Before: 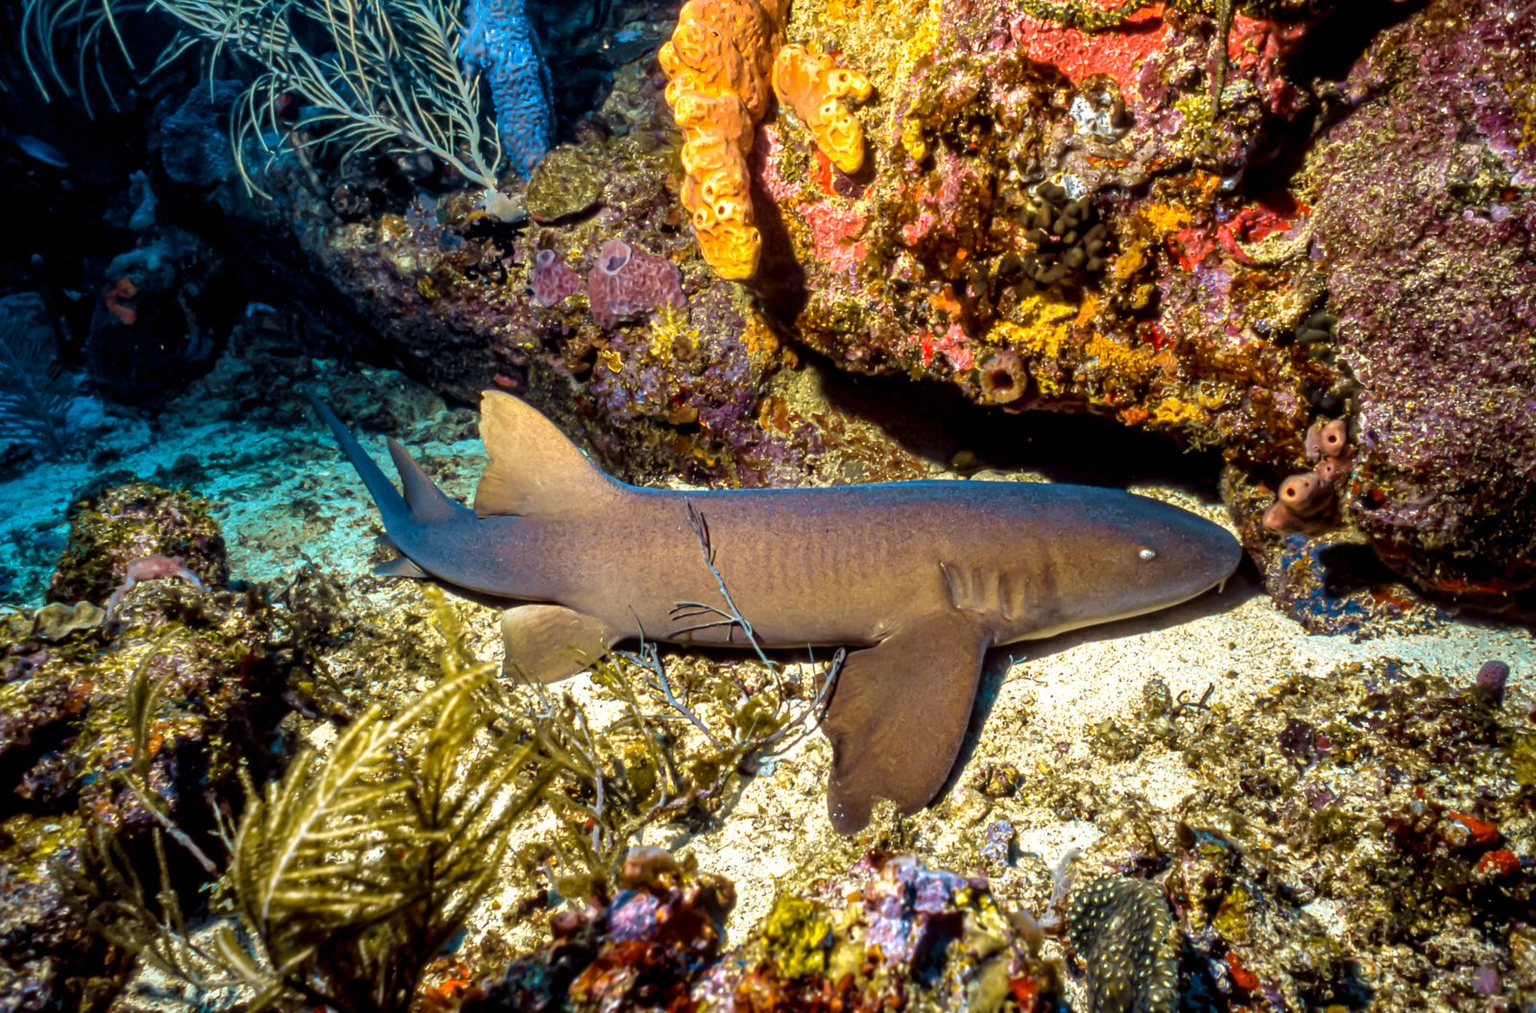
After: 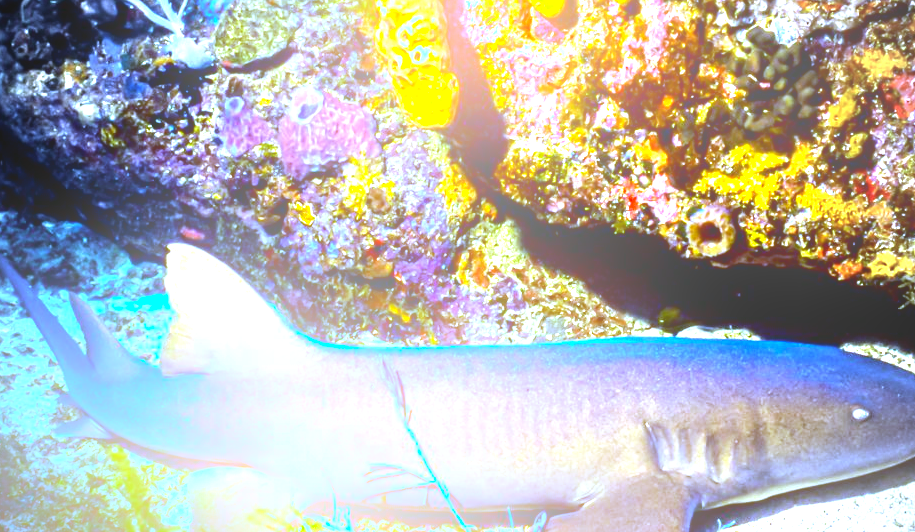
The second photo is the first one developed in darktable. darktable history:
contrast brightness saturation: brightness -0.2, saturation 0.08
white balance: red 0.766, blue 1.537
exposure: black level correction 0.001, exposure 1.719 EV, compensate exposure bias true, compensate highlight preservation false
vignetting: fall-off start 75%, brightness -0.692, width/height ratio 1.084
bloom: on, module defaults
tone equalizer: -8 EV -0.417 EV, -7 EV -0.389 EV, -6 EV -0.333 EV, -5 EV -0.222 EV, -3 EV 0.222 EV, -2 EV 0.333 EV, -1 EV 0.389 EV, +0 EV 0.417 EV, edges refinement/feathering 500, mask exposure compensation -1.57 EV, preserve details no
crop: left 20.932%, top 15.471%, right 21.848%, bottom 34.081%
